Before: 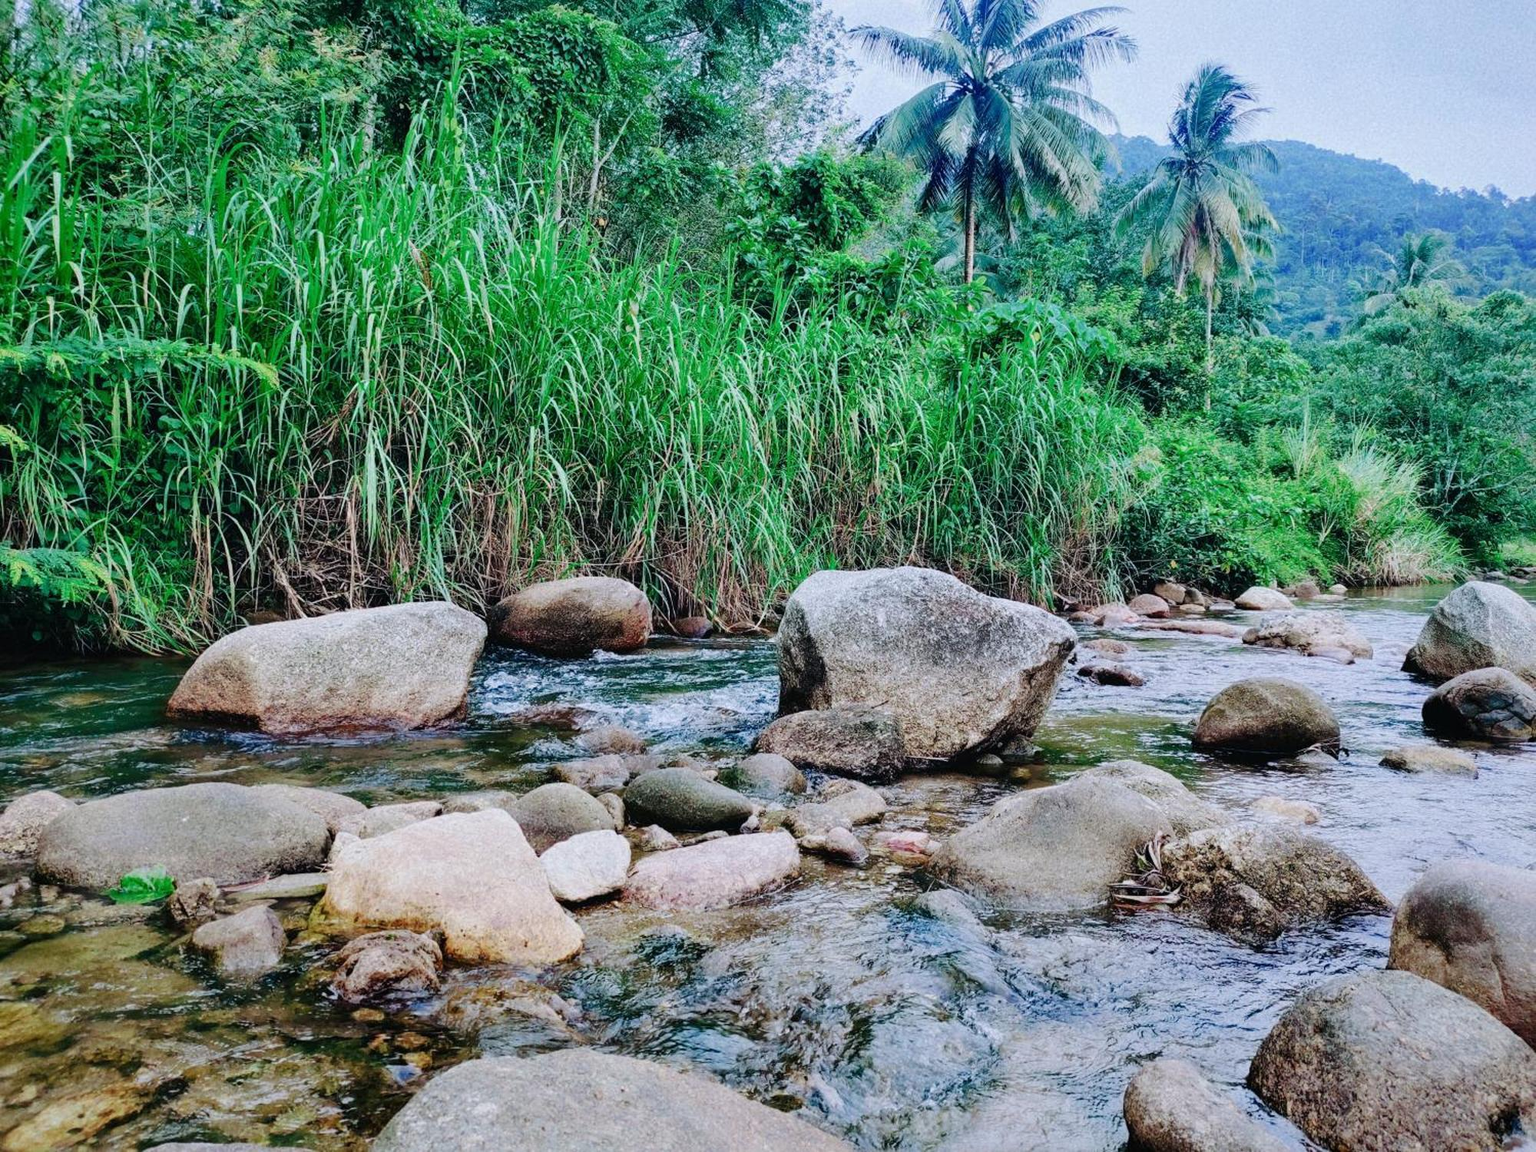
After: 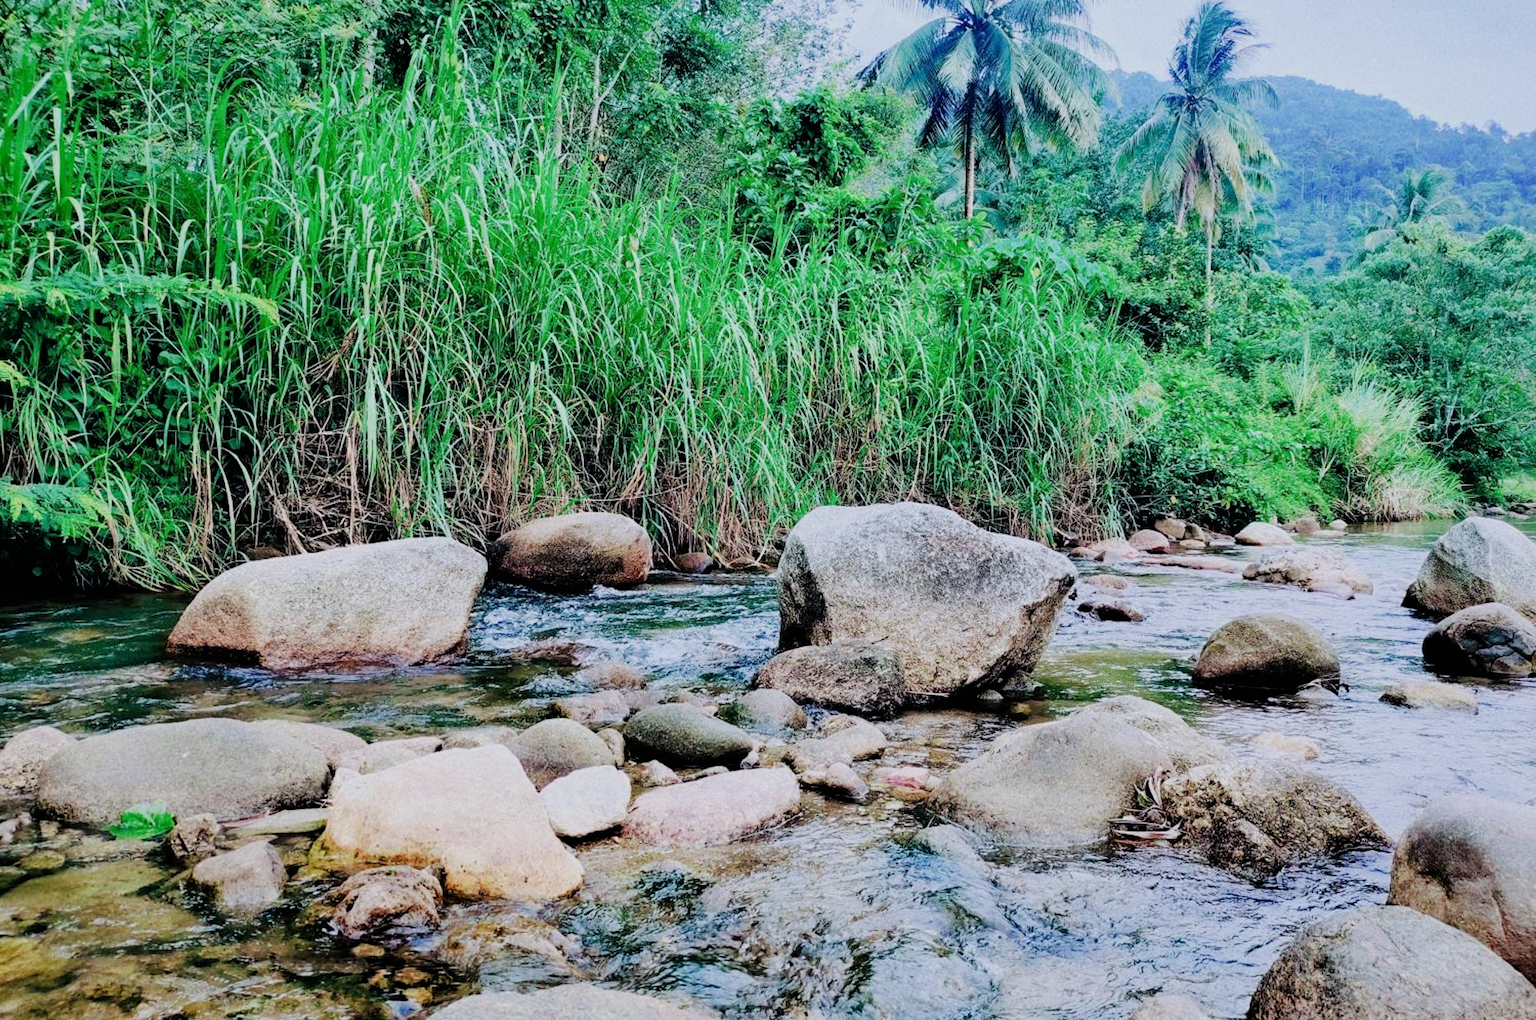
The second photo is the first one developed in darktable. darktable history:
crop and rotate: top 5.609%, bottom 5.742%
exposure: black level correction 0.001, exposure 0.499 EV, compensate highlight preservation false
filmic rgb: black relative exposure -7.78 EV, white relative exposure 4.44 EV, threshold 5.95 EV, hardness 3.76, latitude 38.73%, contrast 0.976, highlights saturation mix 8.91%, shadows ↔ highlights balance 4.84%, enable highlight reconstruction true
